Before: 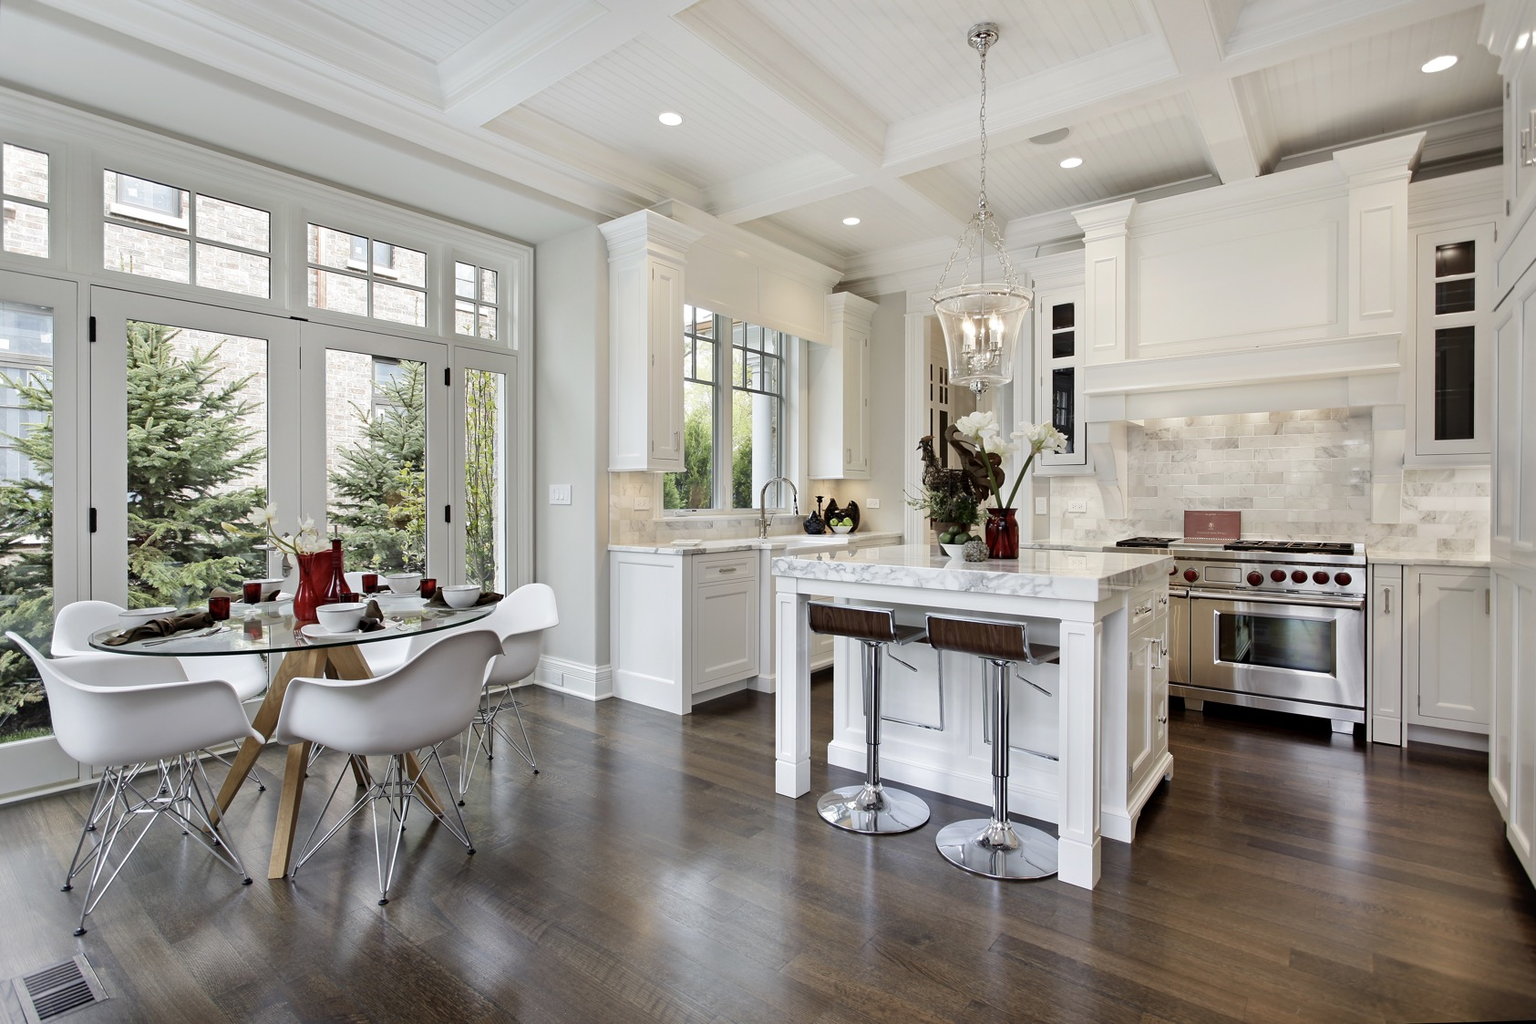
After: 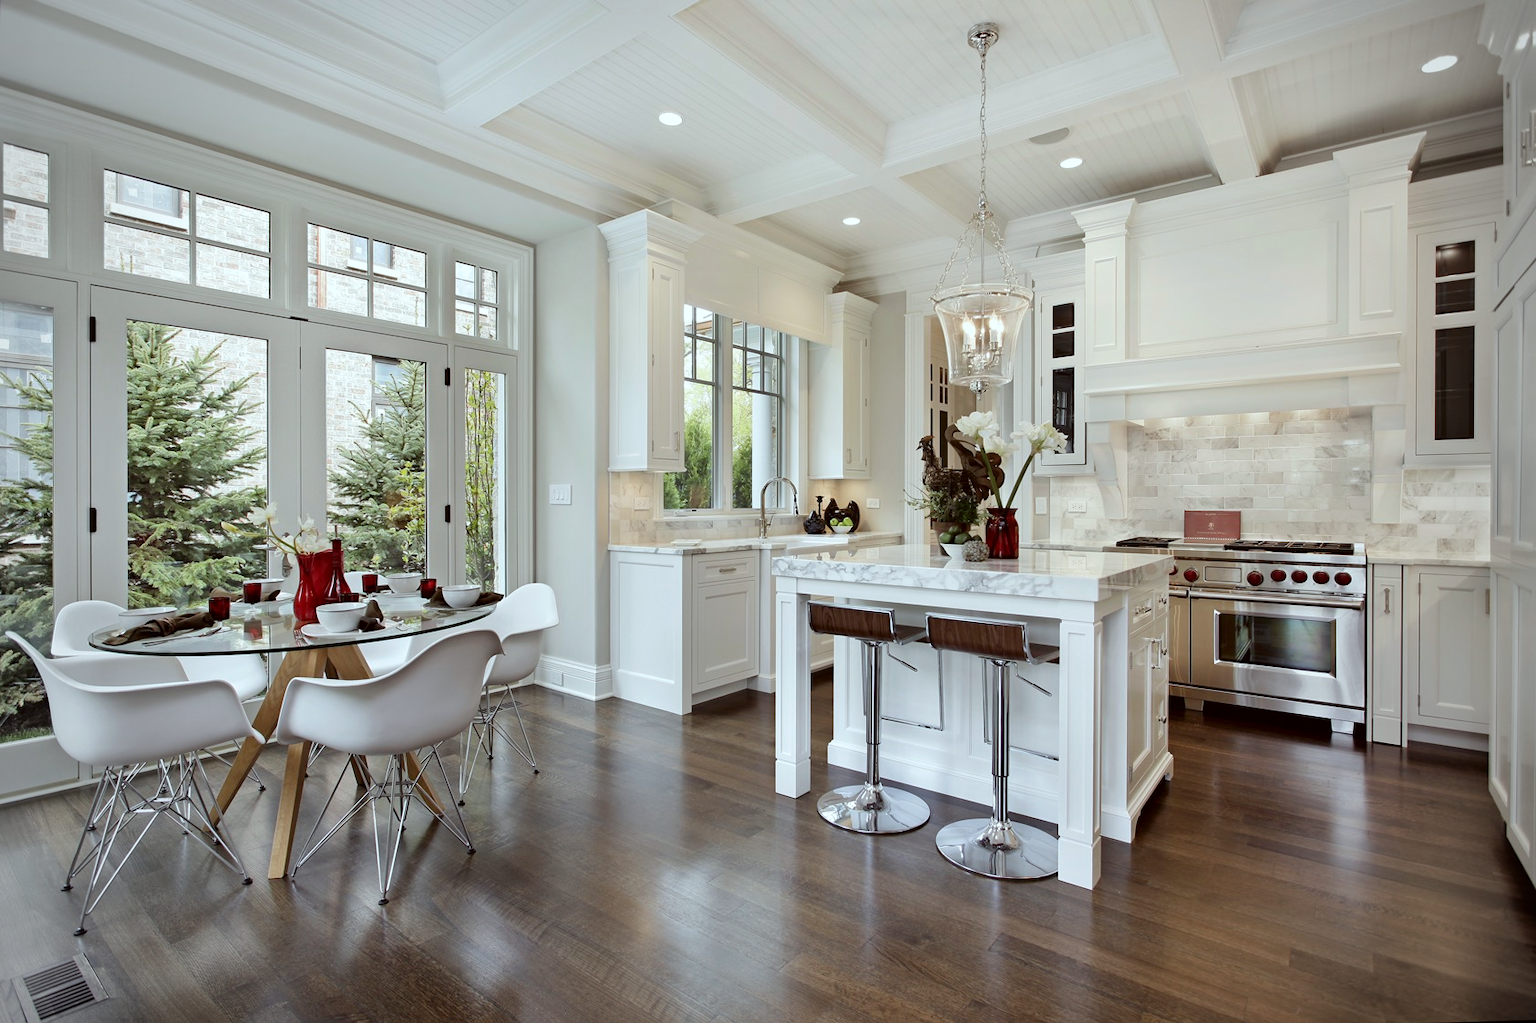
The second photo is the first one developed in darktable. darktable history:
color correction: highlights a* -4.98, highlights b* -3.76, shadows a* 3.83, shadows b* 4.08
vignetting: unbound false
